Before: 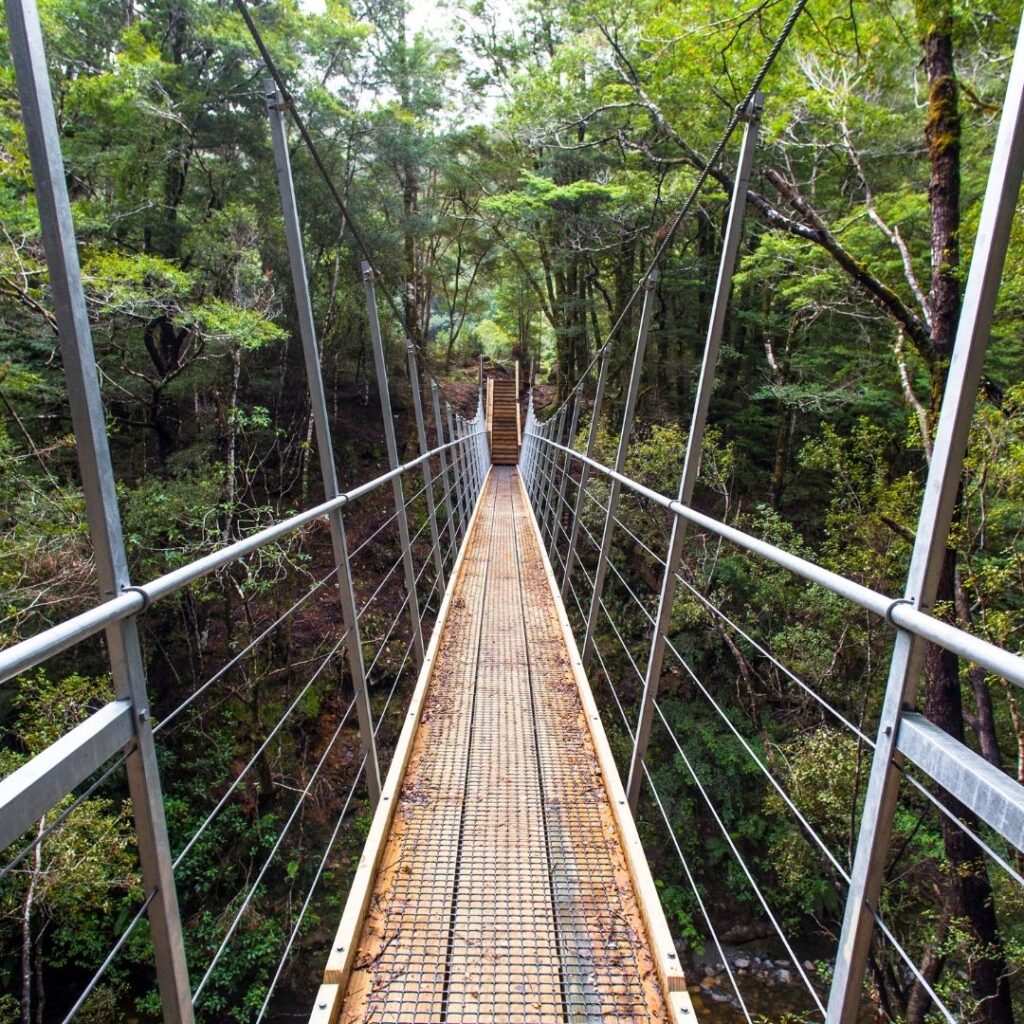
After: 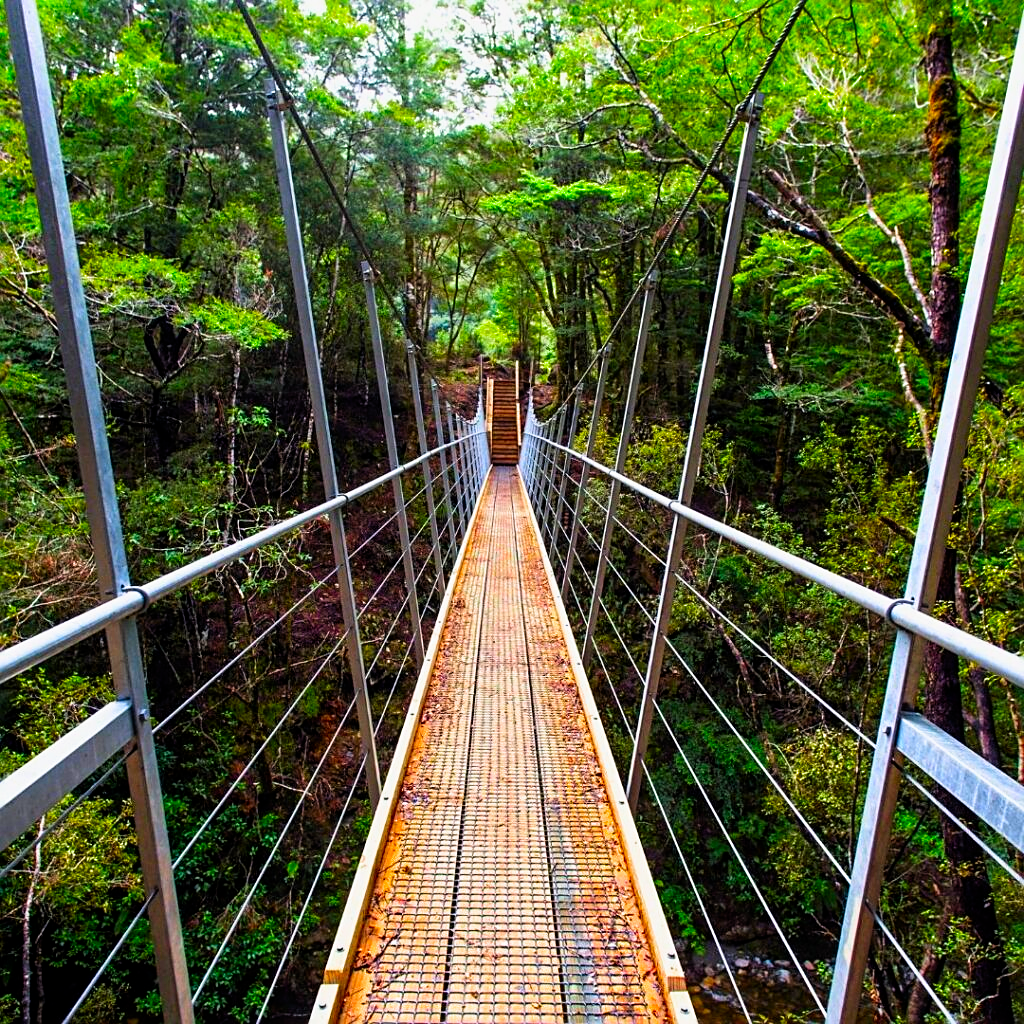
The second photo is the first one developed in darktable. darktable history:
sharpen: on, module defaults
color correction: saturation 2.15
filmic rgb: black relative exposure -12.8 EV, white relative exposure 2.8 EV, threshold 3 EV, target black luminance 0%, hardness 8.54, latitude 70.41%, contrast 1.133, shadows ↔ highlights balance -0.395%, color science v4 (2020), enable highlight reconstruction true
